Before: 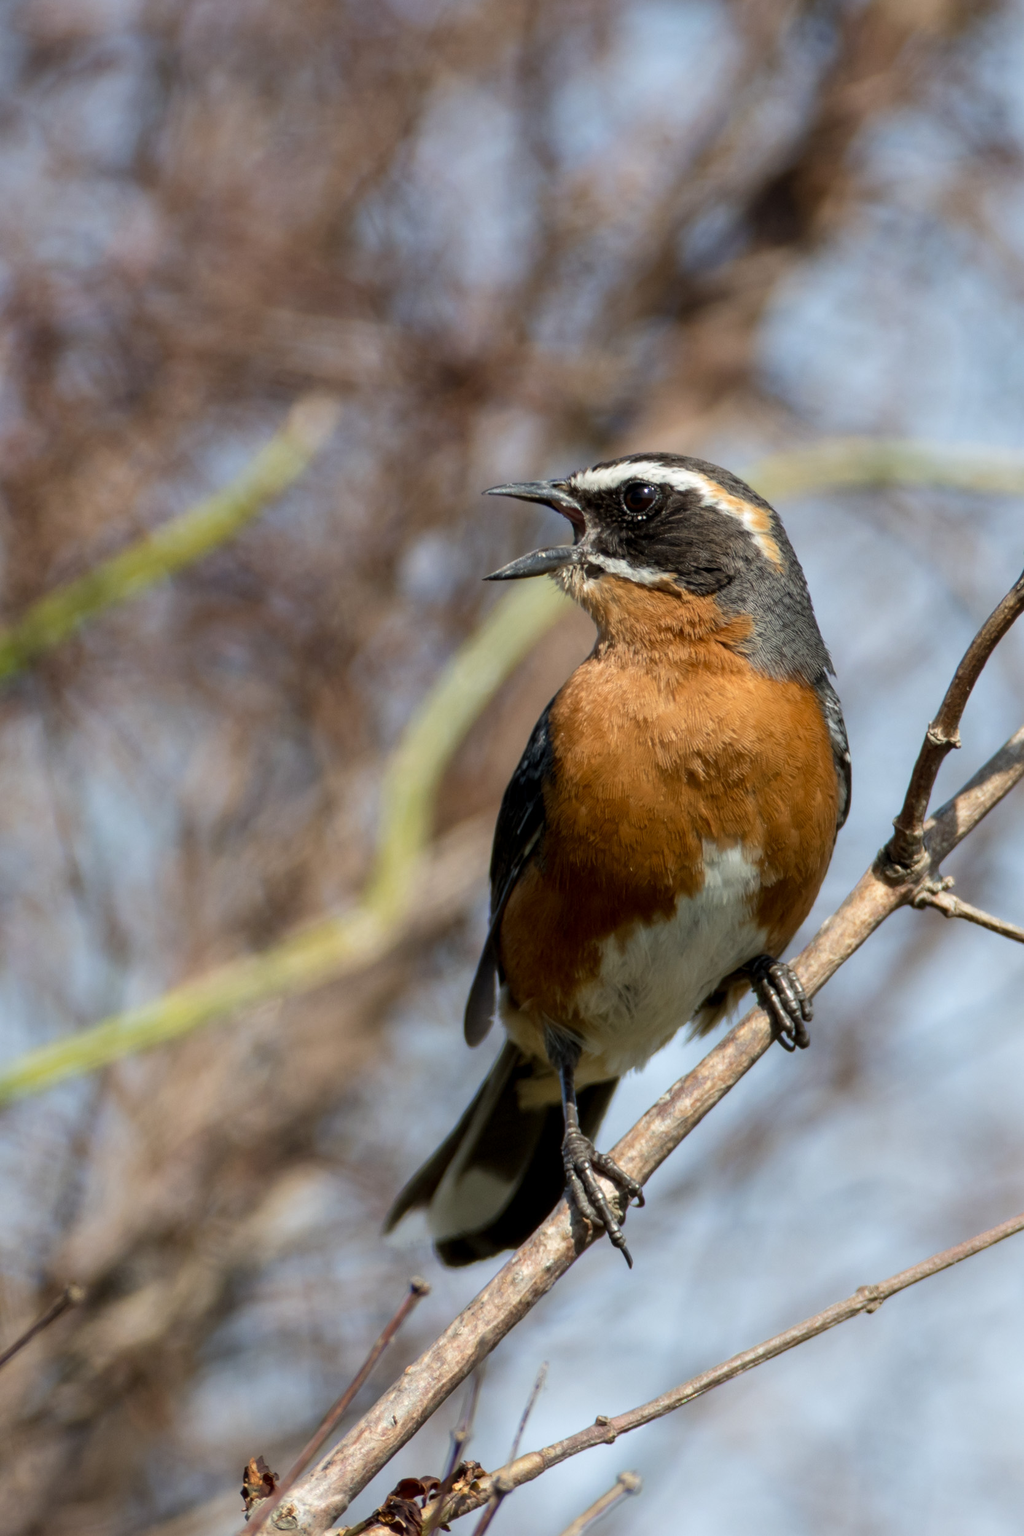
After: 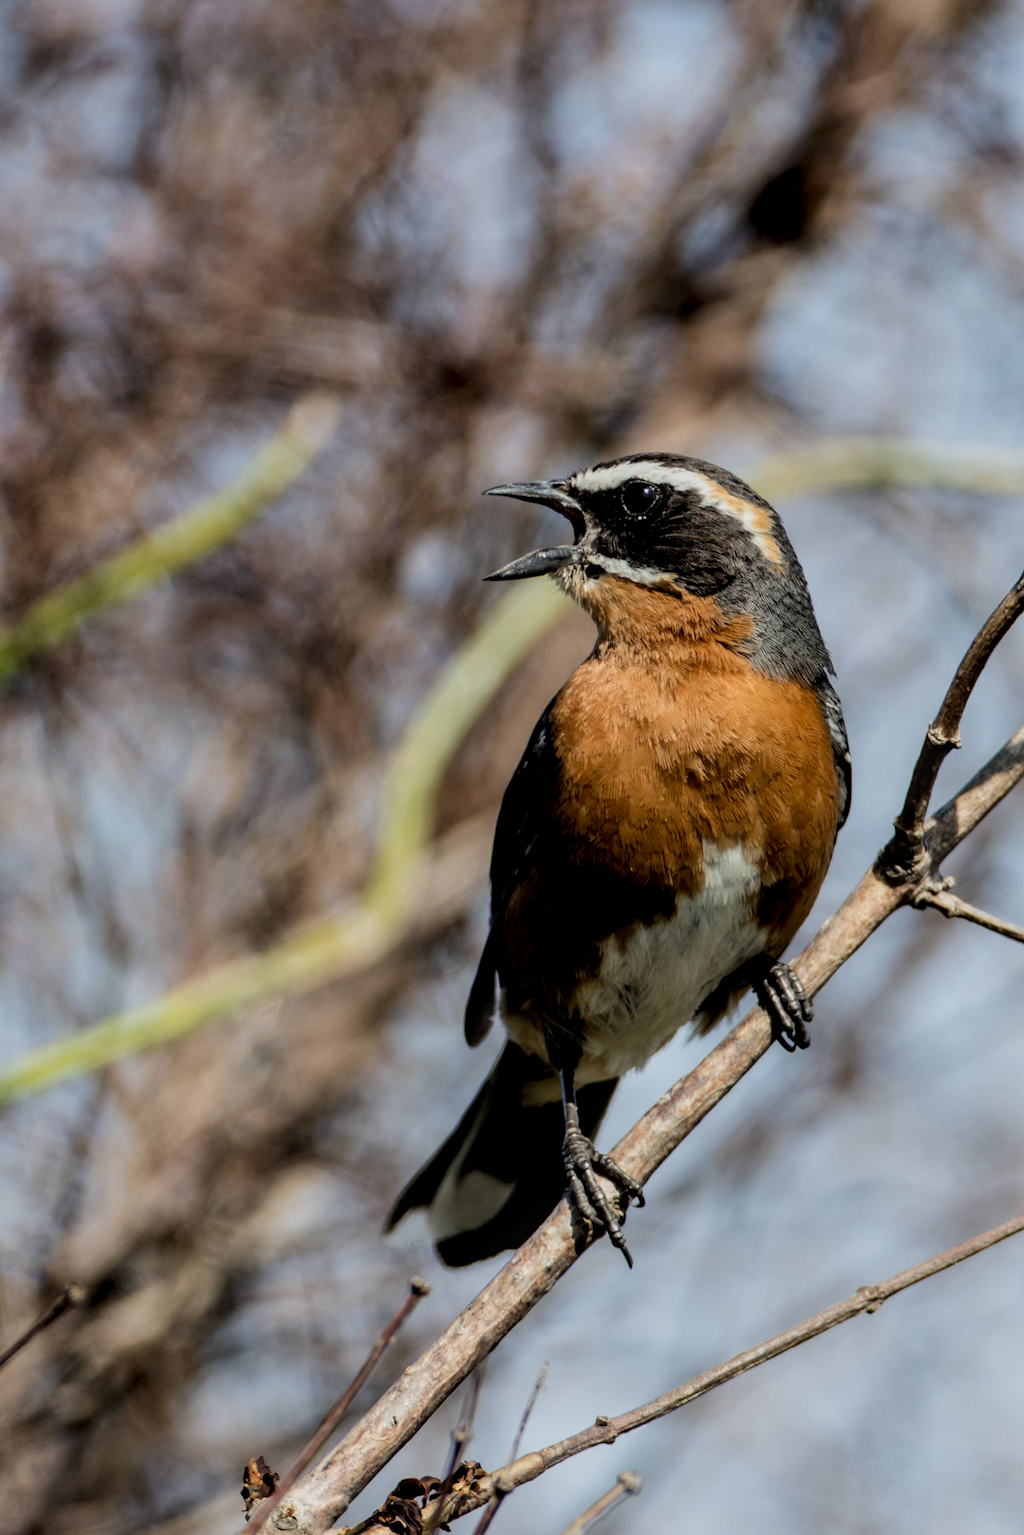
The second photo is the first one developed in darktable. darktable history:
shadows and highlights: radius 125.46, shadows 30.51, highlights -30.51, low approximation 0.01, soften with gaussian
contrast brightness saturation: contrast 0.03, brightness -0.04
filmic rgb: black relative exposure -5 EV, hardness 2.88, contrast 1.2
local contrast: on, module defaults
